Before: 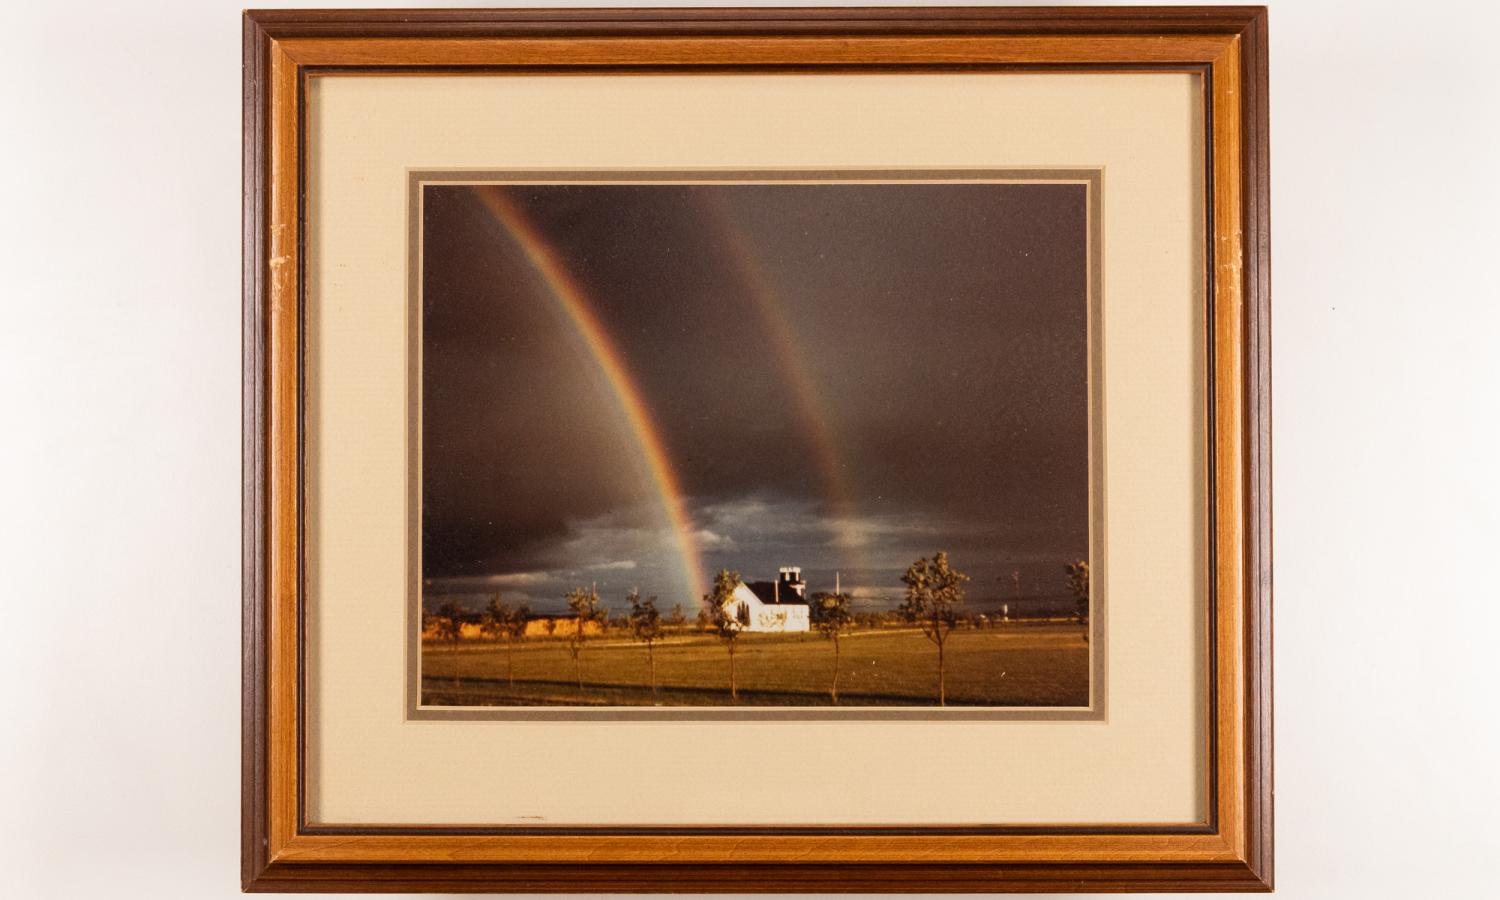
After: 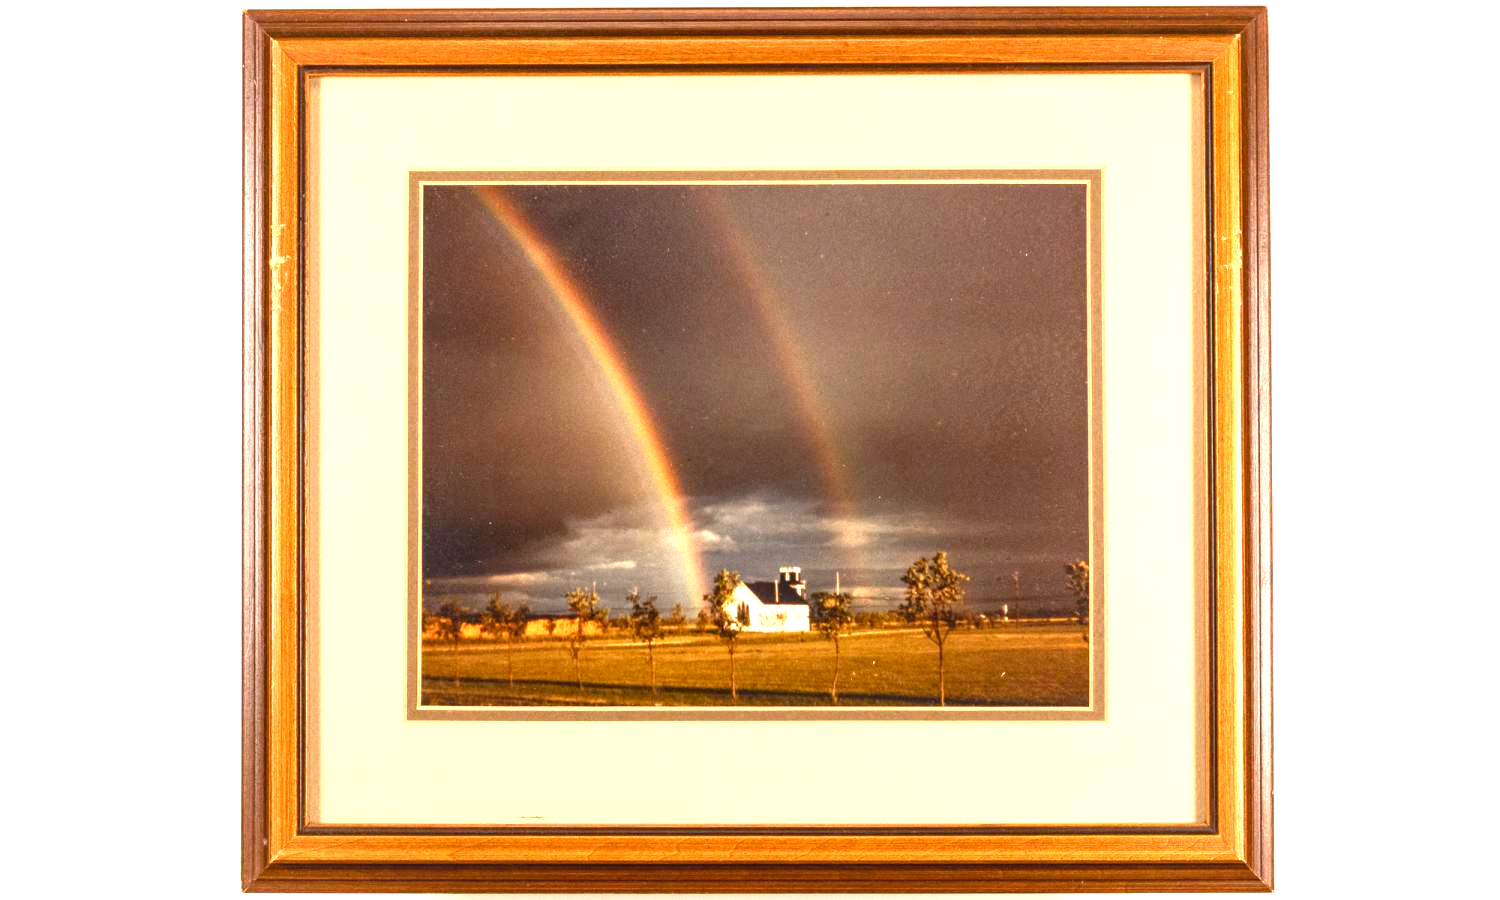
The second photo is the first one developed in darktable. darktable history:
local contrast: on, module defaults
exposure: exposure 1.16 EV, compensate exposure bias true, compensate highlight preservation false
color balance rgb: shadows lift › chroma 2%, shadows lift › hue 219.6°, power › hue 313.2°, highlights gain › chroma 3%, highlights gain › hue 75.6°, global offset › luminance 0.5%, perceptual saturation grading › global saturation 15.33%, perceptual saturation grading › highlights -19.33%, perceptual saturation grading › shadows 20%, global vibrance 20%
